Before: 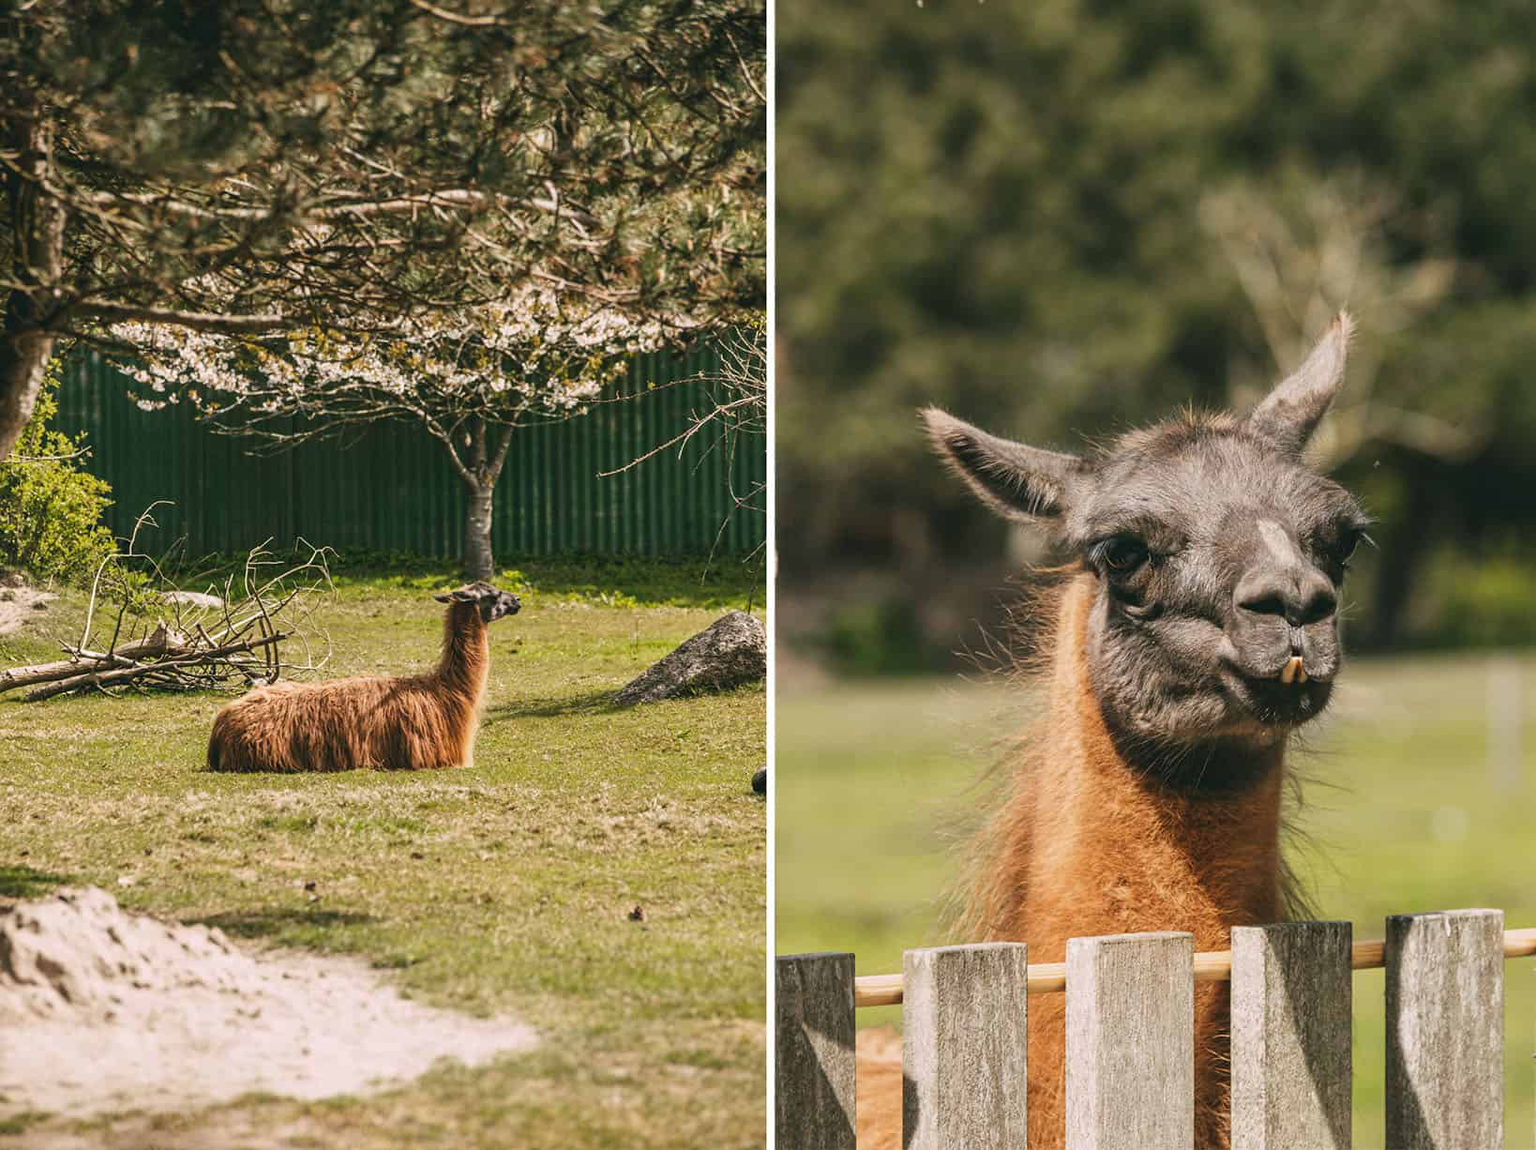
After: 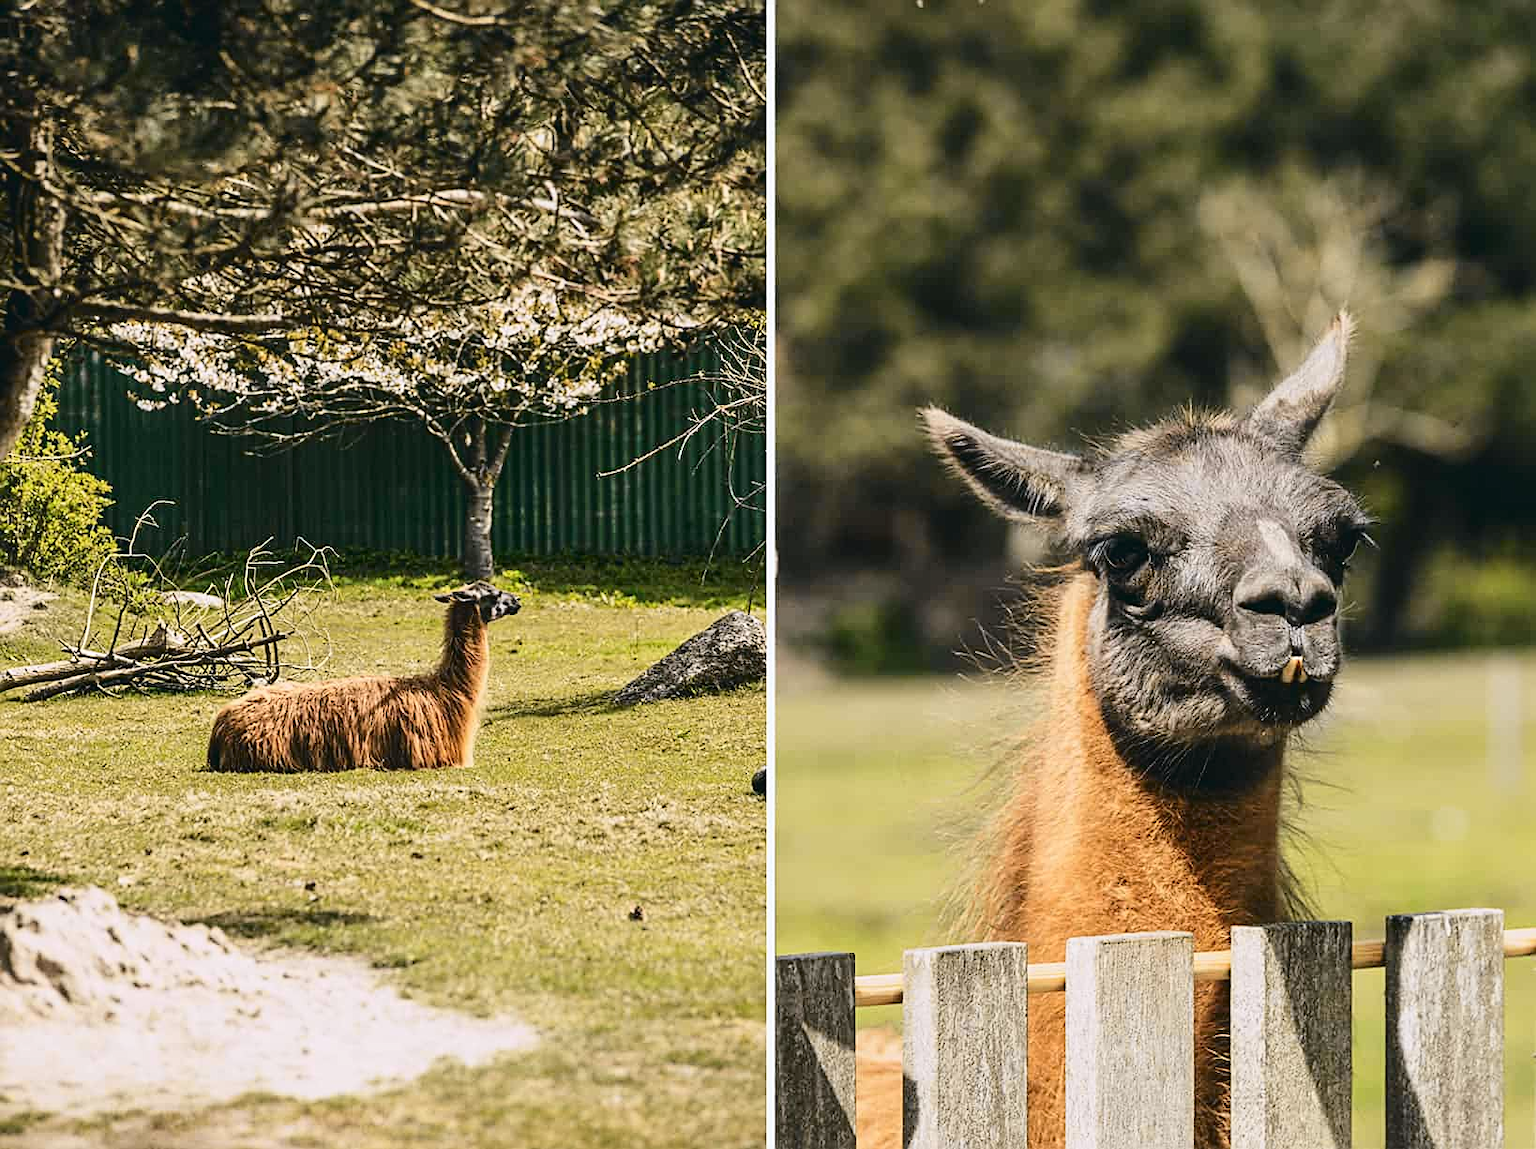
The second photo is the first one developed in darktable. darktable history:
tone curve: curves: ch0 [(0, 0.023) (0.104, 0.058) (0.21, 0.162) (0.469, 0.524) (0.579, 0.65) (0.725, 0.8) (0.858, 0.903) (1, 0.974)]; ch1 [(0, 0) (0.414, 0.395) (0.447, 0.447) (0.502, 0.501) (0.521, 0.512) (0.57, 0.563) (0.618, 0.61) (0.654, 0.642) (1, 1)]; ch2 [(0, 0) (0.356, 0.408) (0.437, 0.453) (0.492, 0.485) (0.524, 0.508) (0.566, 0.567) (0.595, 0.604) (1, 1)], color space Lab, independent channels, preserve colors none
sharpen: on, module defaults
